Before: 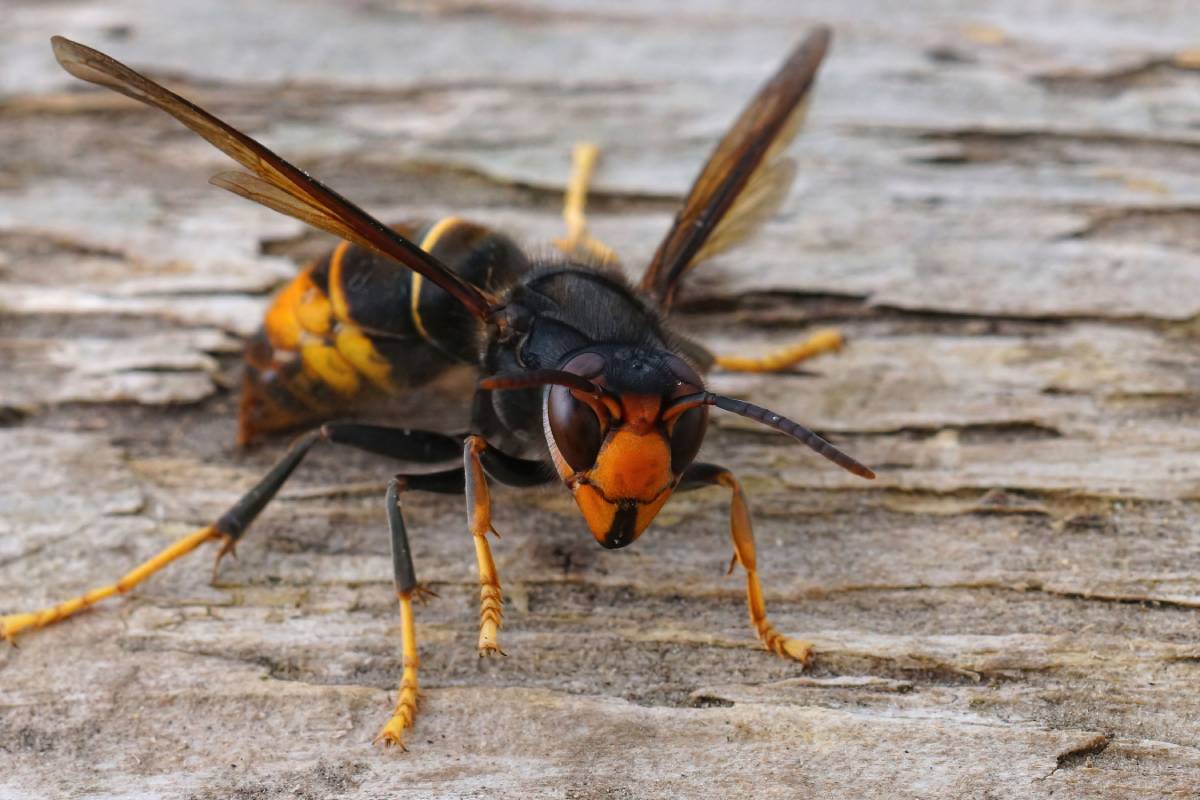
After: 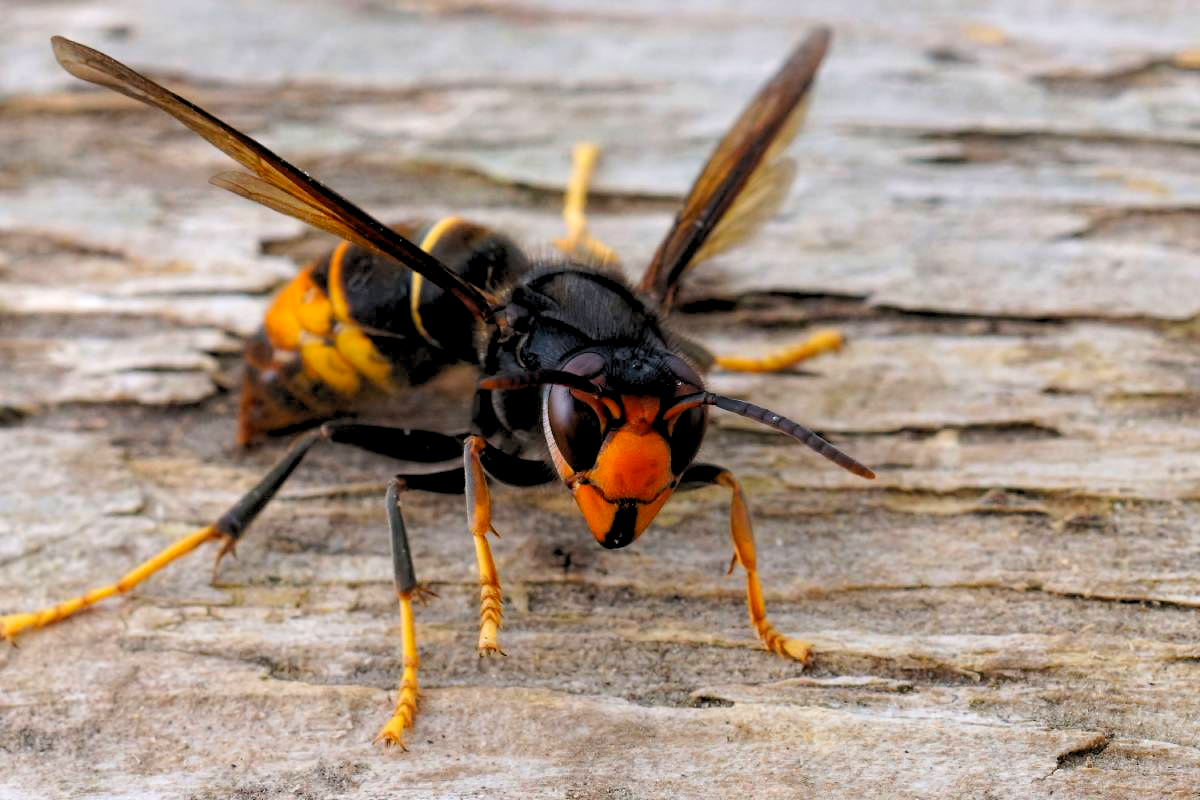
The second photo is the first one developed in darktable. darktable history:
color contrast: green-magenta contrast 1.2, blue-yellow contrast 1.2
rgb levels: levels [[0.013, 0.434, 0.89], [0, 0.5, 1], [0, 0.5, 1]]
